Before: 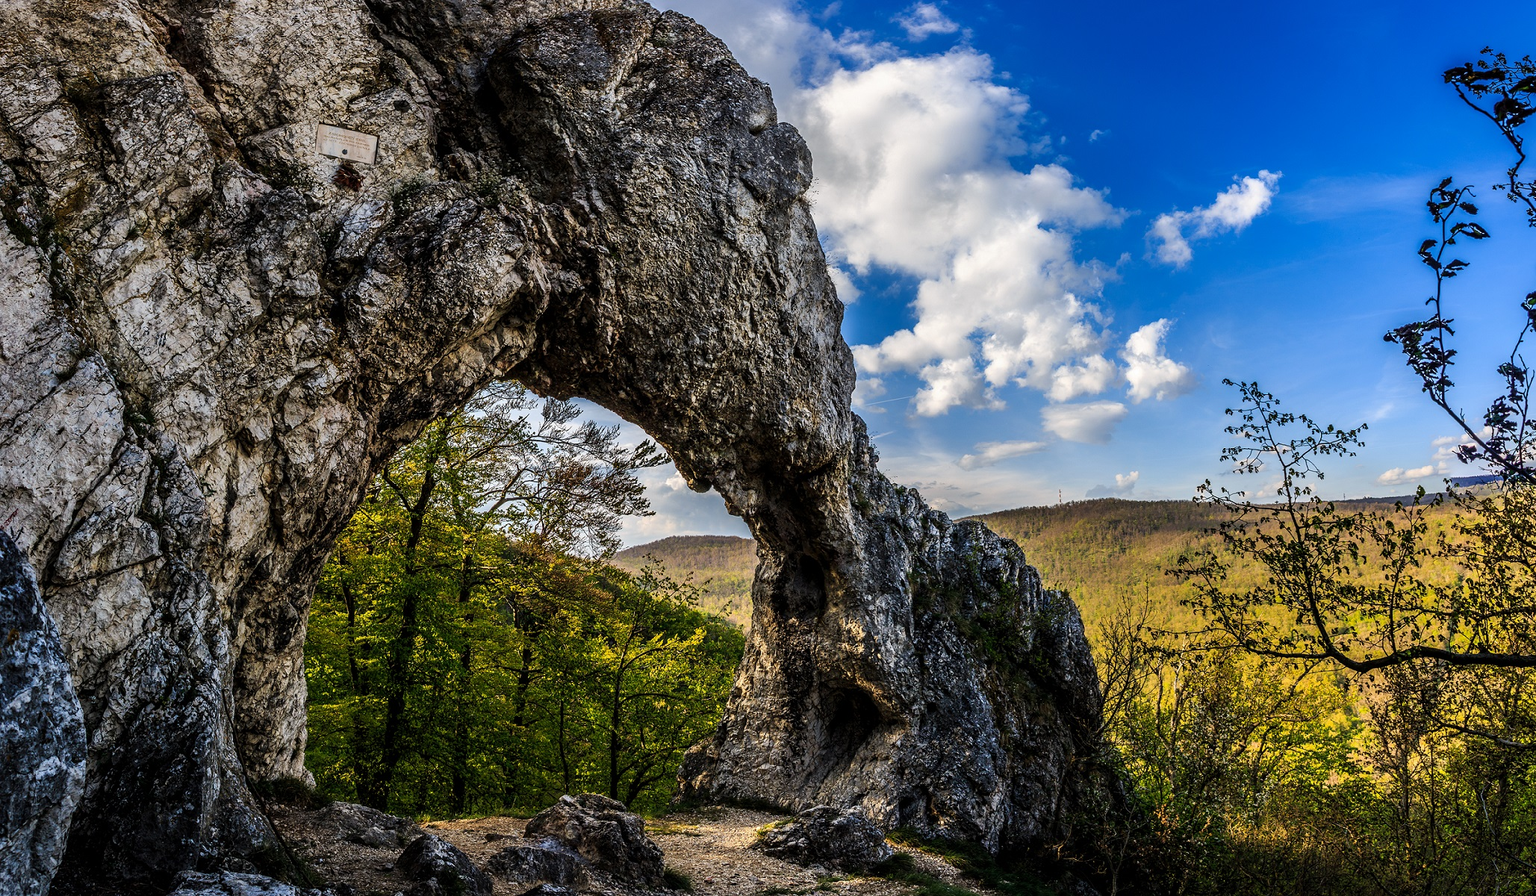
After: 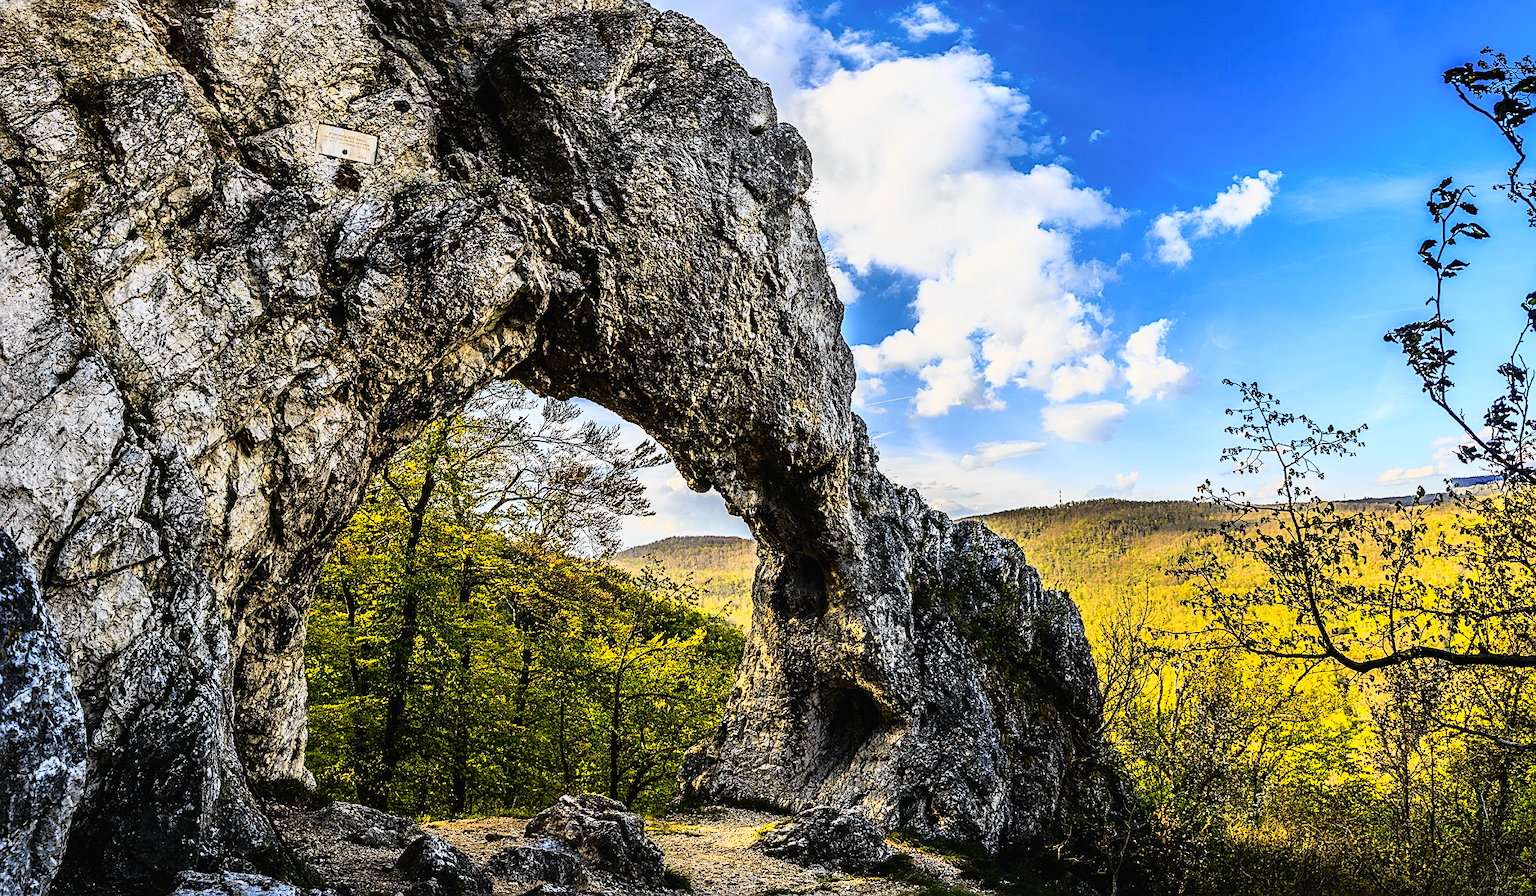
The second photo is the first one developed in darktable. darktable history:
sharpen: on, module defaults
tone curve: curves: ch0 [(0, 0.013) (0.129, 0.1) (0.327, 0.382) (0.489, 0.573) (0.66, 0.748) (0.858, 0.926) (1, 0.977)]; ch1 [(0, 0) (0.353, 0.344) (0.45, 0.46) (0.498, 0.498) (0.521, 0.512) (0.563, 0.559) (0.592, 0.578) (0.647, 0.657) (1, 1)]; ch2 [(0, 0) (0.333, 0.346) (0.375, 0.375) (0.424, 0.43) (0.476, 0.492) (0.502, 0.502) (0.524, 0.531) (0.579, 0.61) (0.612, 0.644) (0.66, 0.715) (1, 1)], color space Lab, independent channels, preserve colors none
contrast brightness saturation: contrast 0.2, brightness 0.16, saturation 0.22
